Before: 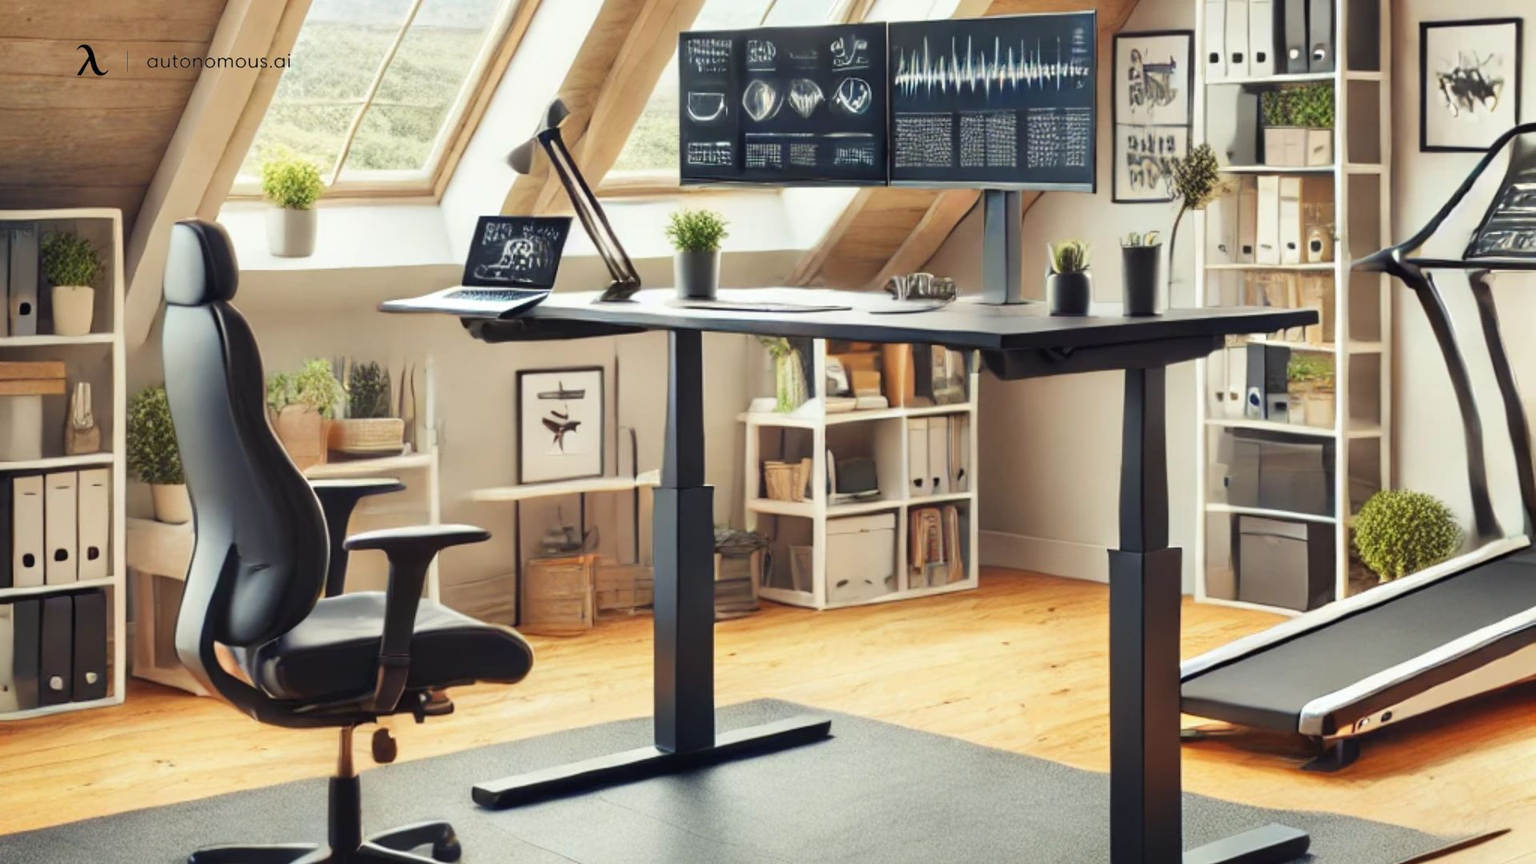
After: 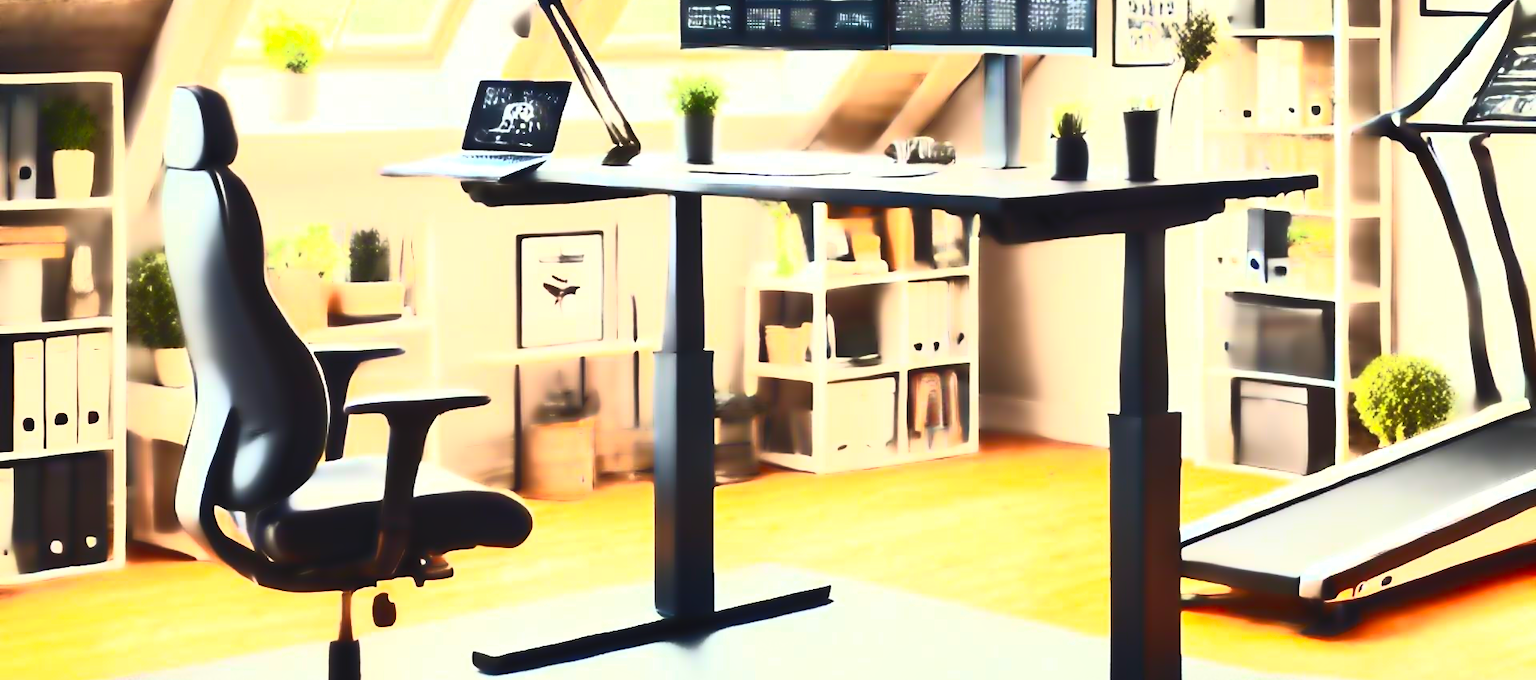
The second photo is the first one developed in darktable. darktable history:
crop and rotate: top 15.774%, bottom 5.506%
tone equalizer: -8 EV -0.75 EV, -7 EV -0.7 EV, -6 EV -0.6 EV, -5 EV -0.4 EV, -3 EV 0.4 EV, -2 EV 0.6 EV, -1 EV 0.7 EV, +0 EV 0.75 EV, edges refinement/feathering 500, mask exposure compensation -1.57 EV, preserve details no
contrast brightness saturation: contrast 0.83, brightness 0.59, saturation 0.59
lowpass: radius 4, soften with bilateral filter, unbound 0
